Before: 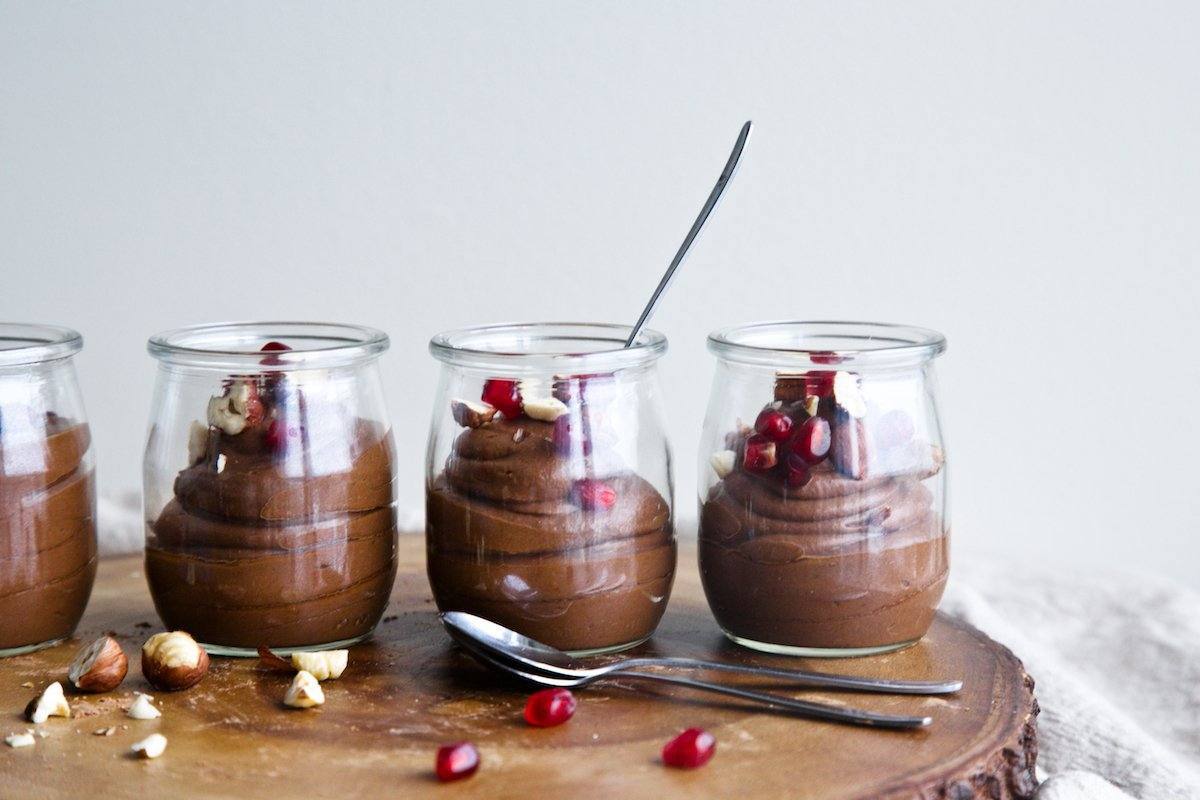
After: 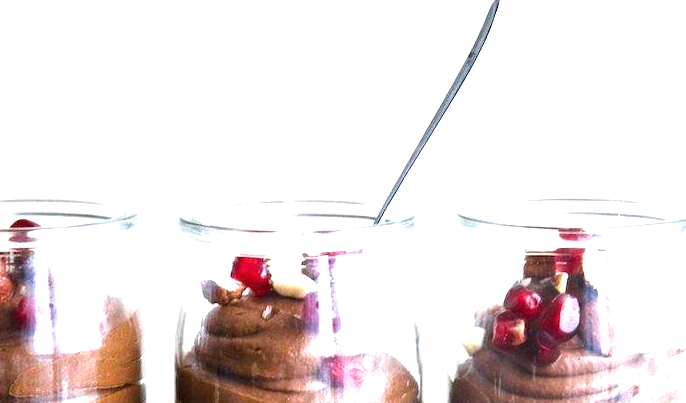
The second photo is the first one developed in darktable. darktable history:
exposure: black level correction 0, exposure 1.2 EV, compensate exposure bias true, compensate highlight preservation false
crop: left 20.932%, top 15.471%, right 21.848%, bottom 34.081%
